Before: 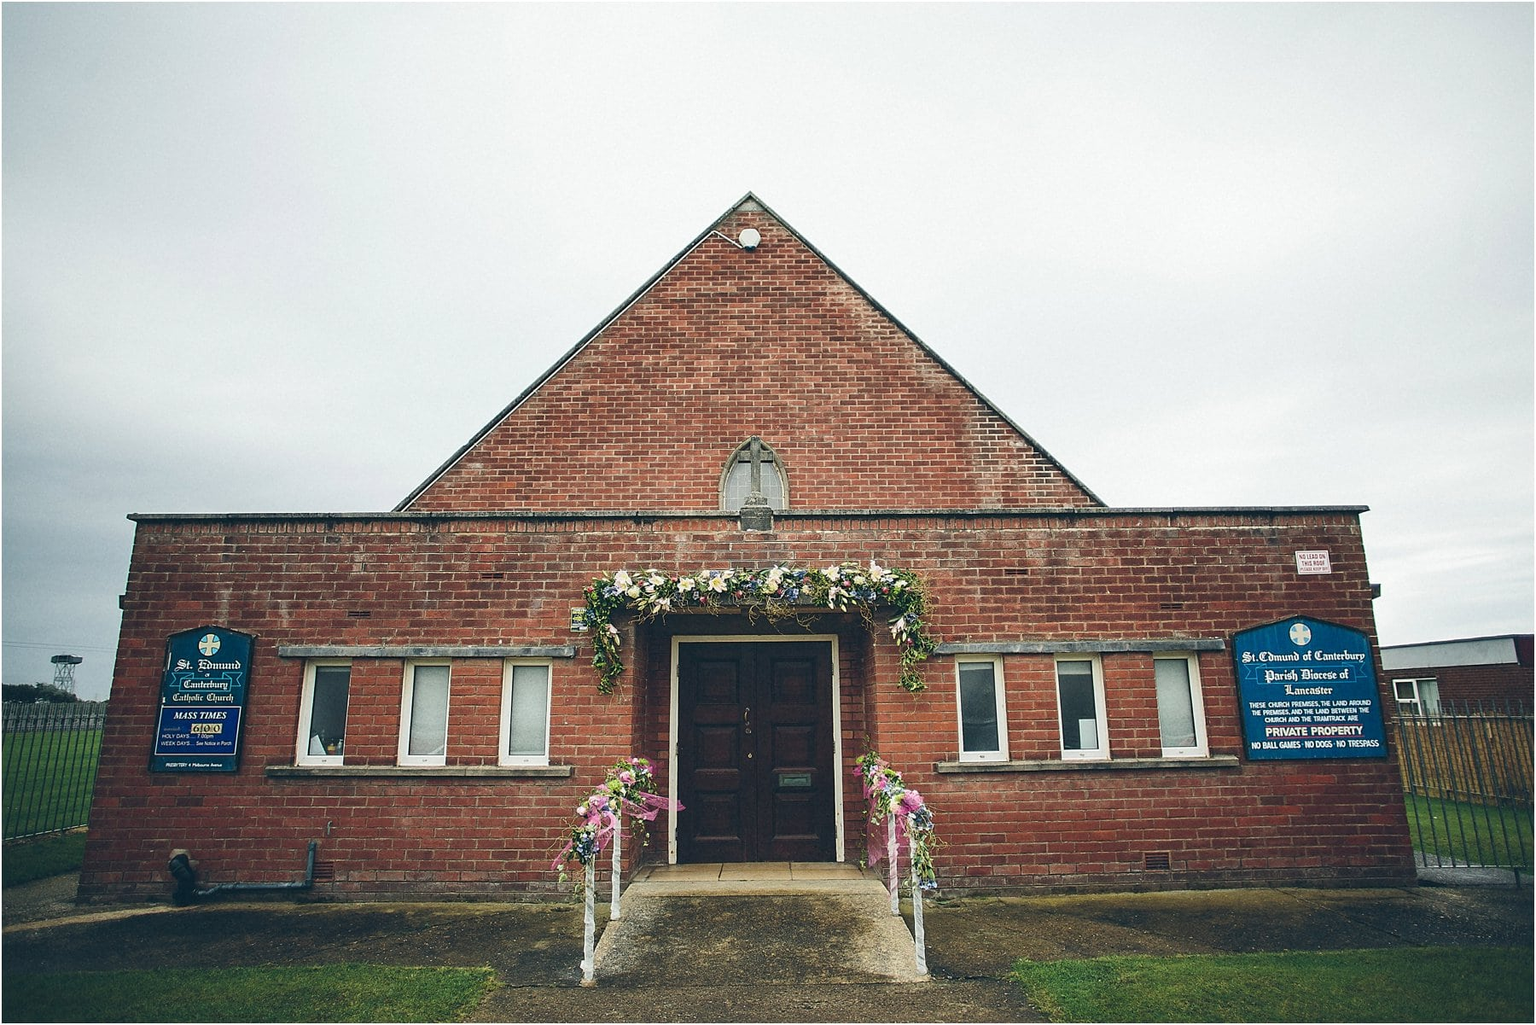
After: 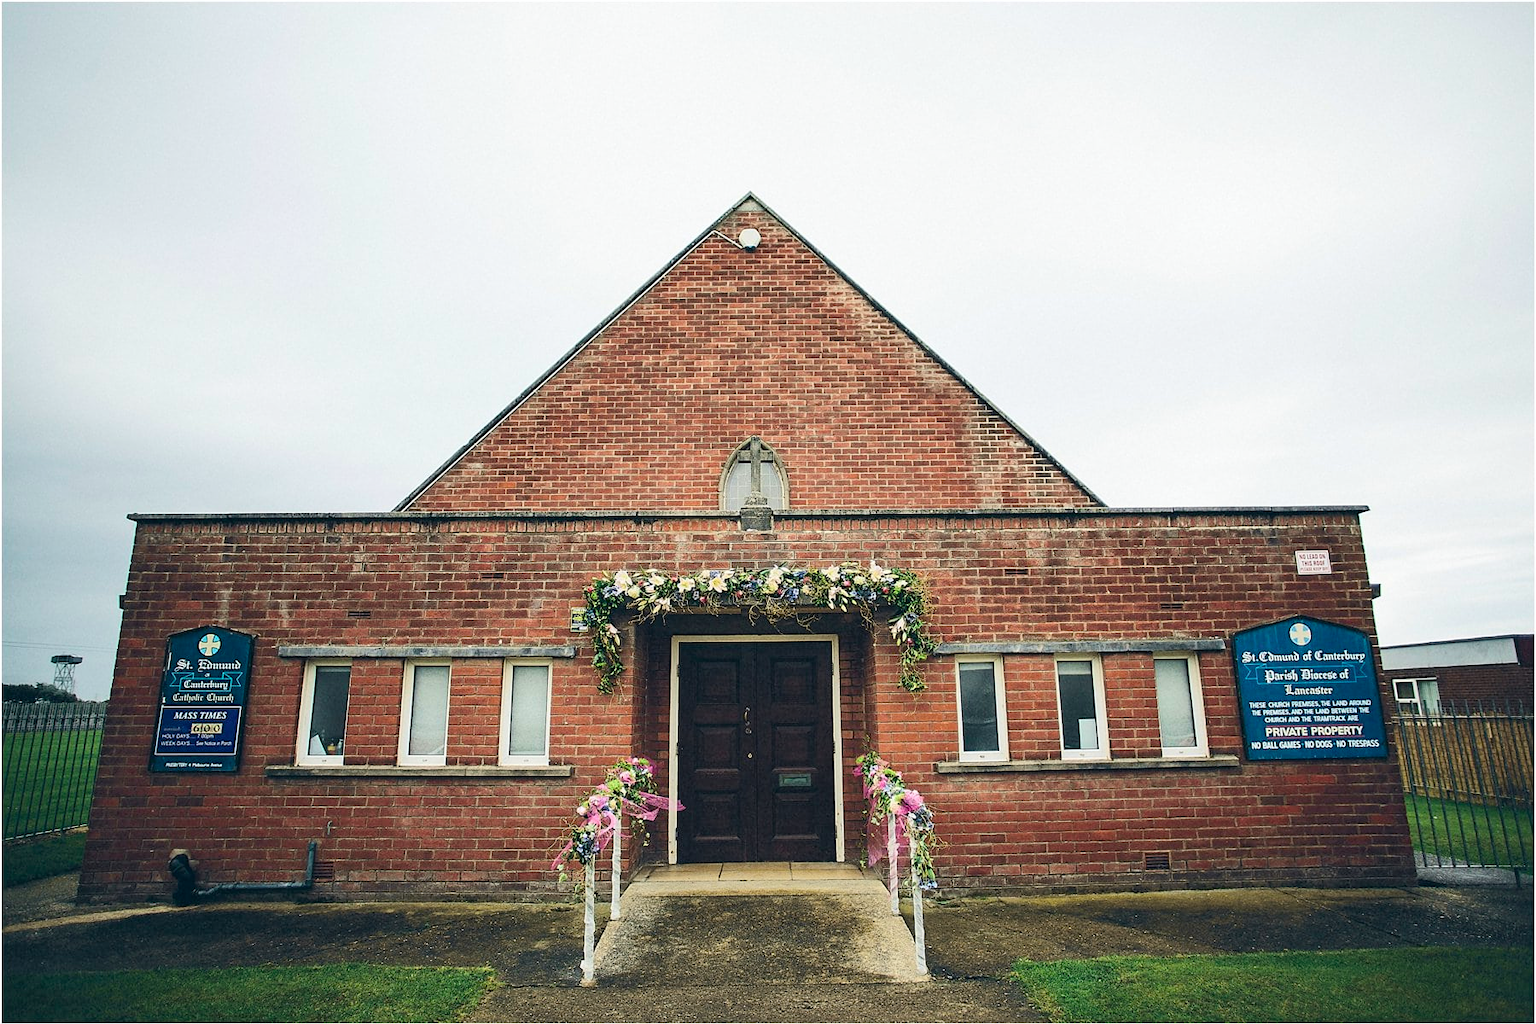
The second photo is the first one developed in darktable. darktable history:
tone curve: curves: ch0 [(0, 0.013) (0.054, 0.018) (0.205, 0.191) (0.289, 0.292) (0.39, 0.424) (0.493, 0.551) (0.666, 0.743) (0.795, 0.841) (1, 0.998)]; ch1 [(0, 0) (0.385, 0.343) (0.439, 0.415) (0.494, 0.495) (0.501, 0.501) (0.51, 0.509) (0.548, 0.554) (0.586, 0.601) (0.66, 0.687) (0.783, 0.804) (1, 1)]; ch2 [(0, 0) (0.304, 0.31) (0.403, 0.399) (0.441, 0.428) (0.47, 0.469) (0.498, 0.496) (0.524, 0.538) (0.566, 0.579) (0.633, 0.665) (0.7, 0.711) (1, 1)], color space Lab, independent channels, preserve colors none
